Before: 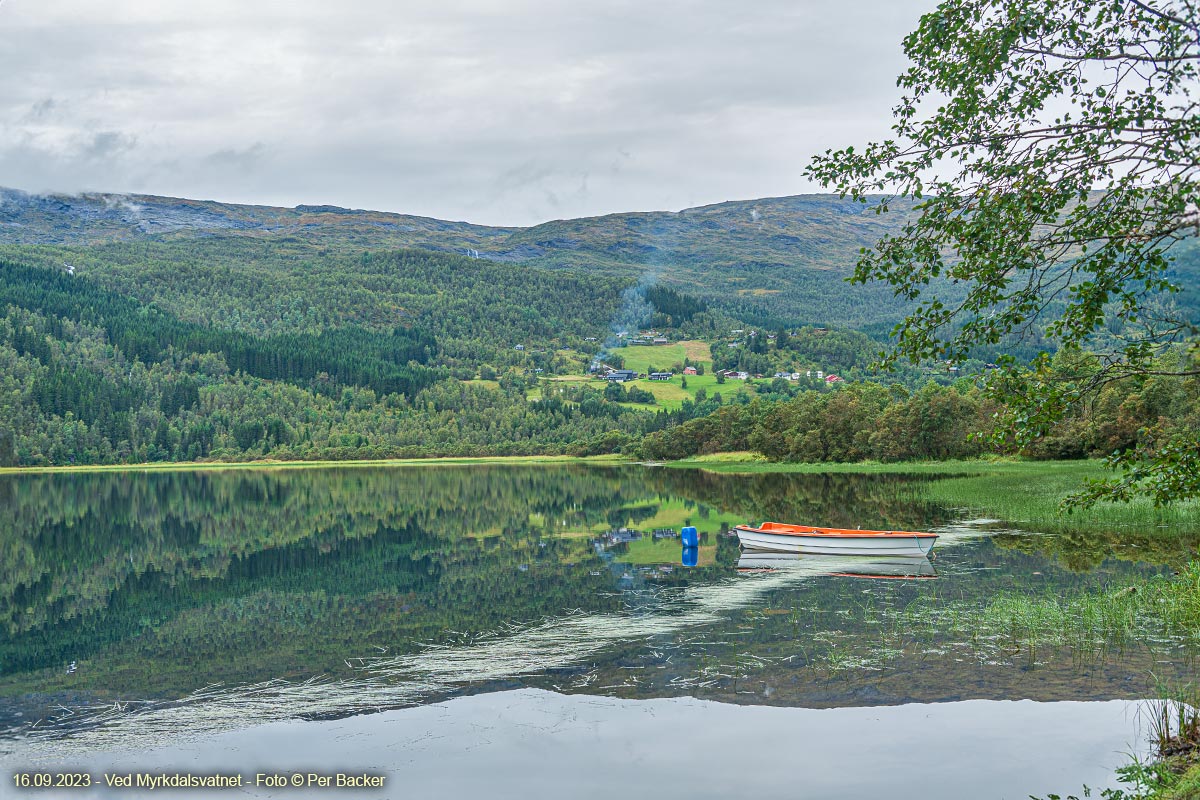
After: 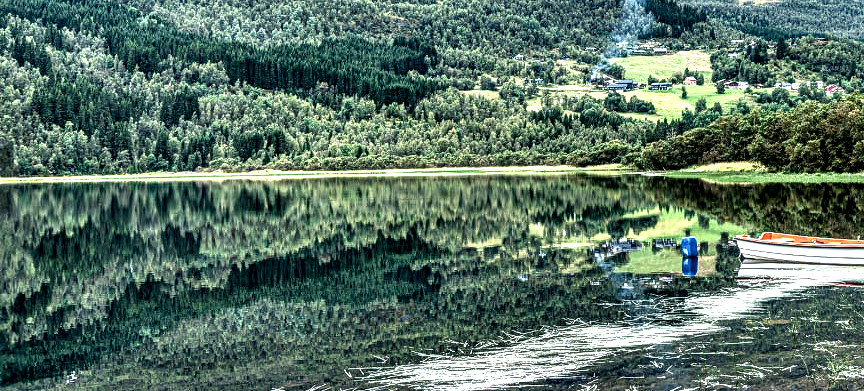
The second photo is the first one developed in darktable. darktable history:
crop: top 36.343%, right 27.944%, bottom 14.704%
local contrast: highlights 117%, shadows 45%, detail 293%
